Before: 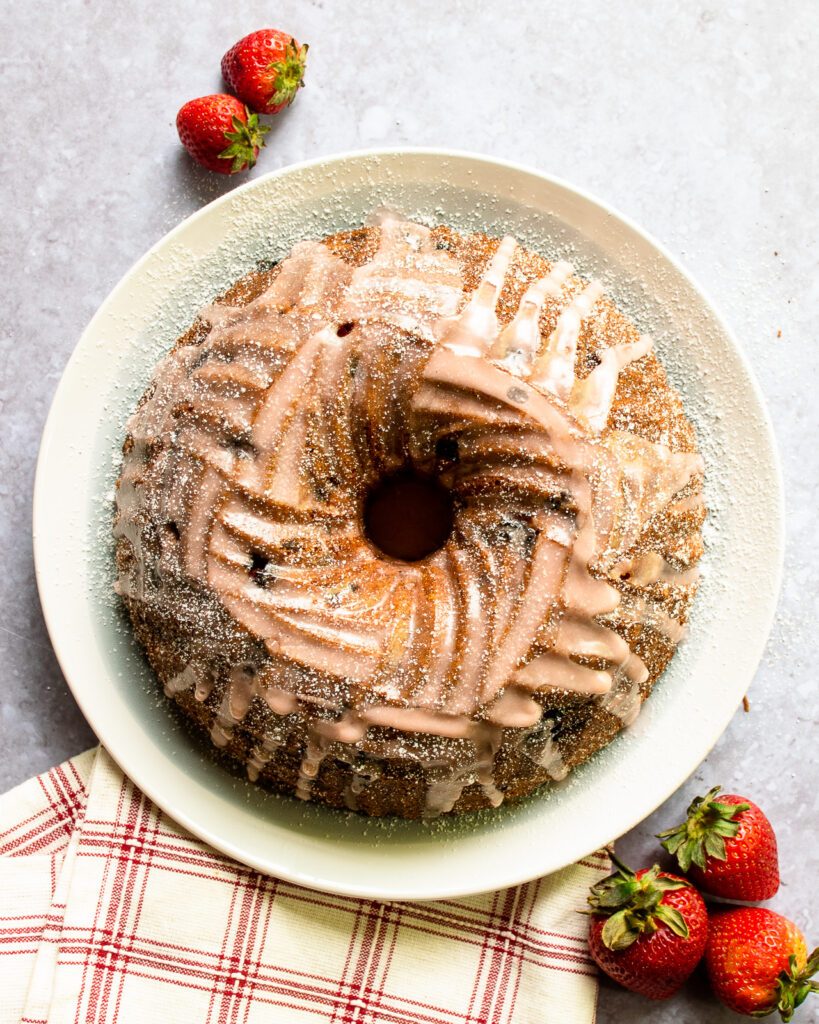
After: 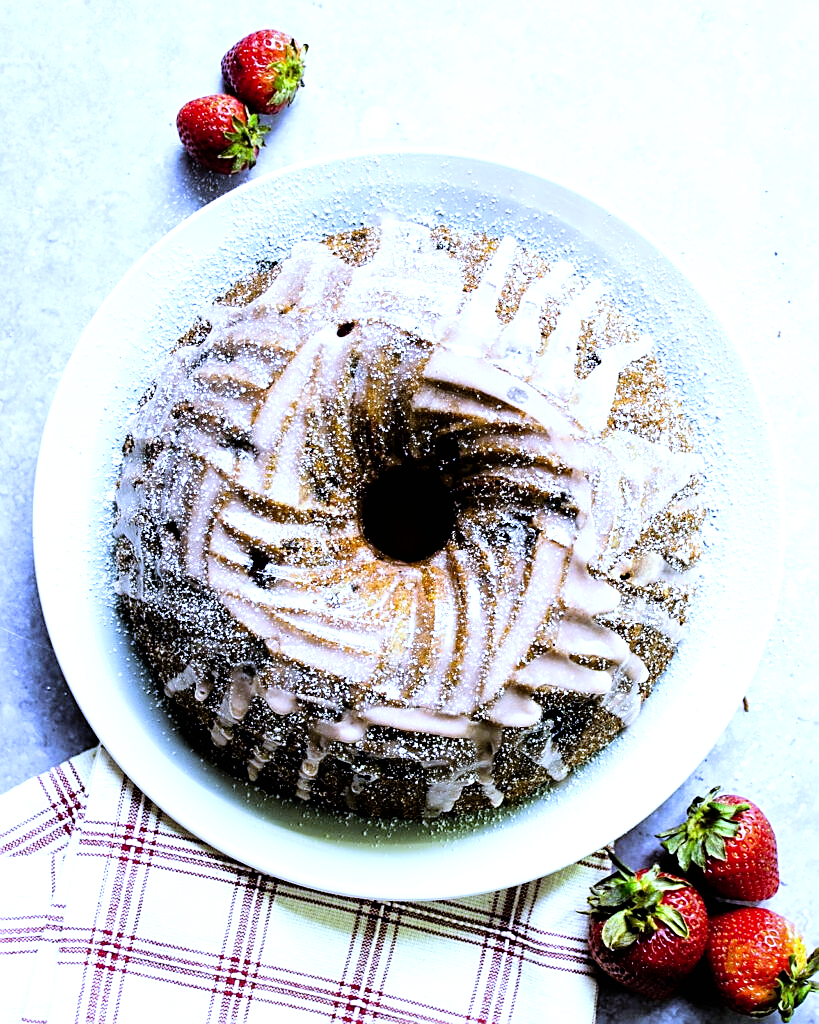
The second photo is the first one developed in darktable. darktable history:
sharpen: on, module defaults
white balance: red 0.766, blue 1.537
levels: levels [0, 0.394, 0.787]
filmic rgb: black relative exposure -5 EV, hardness 2.88, contrast 1.2, highlights saturation mix -30%
